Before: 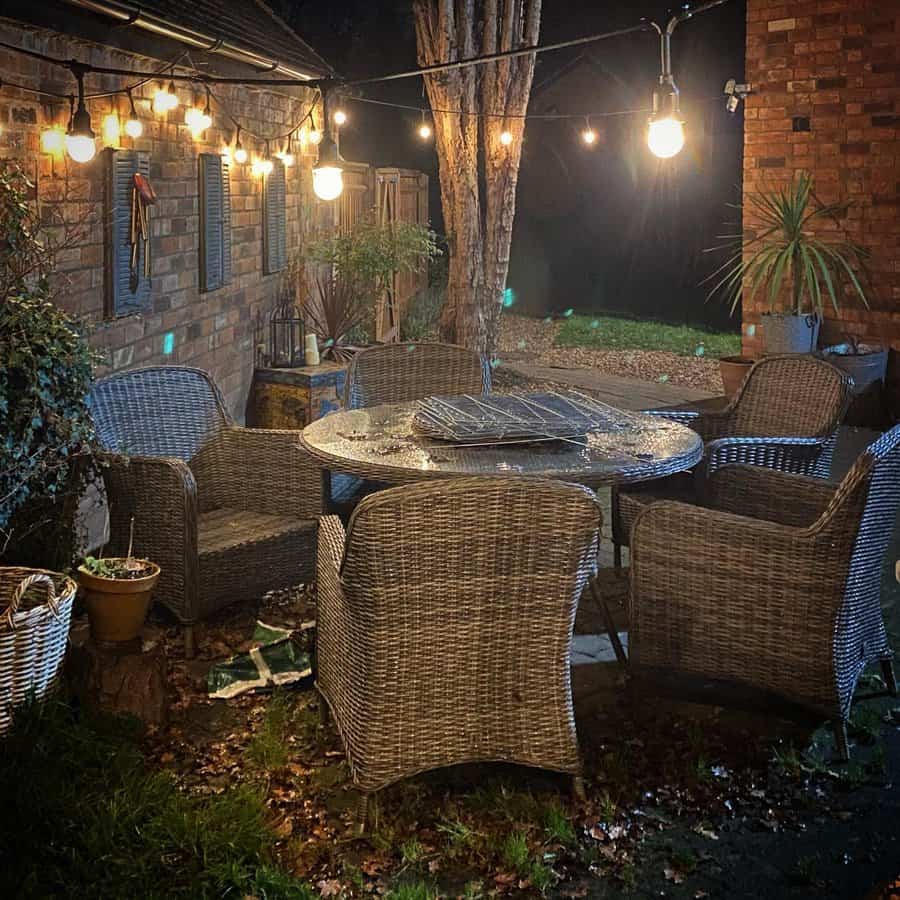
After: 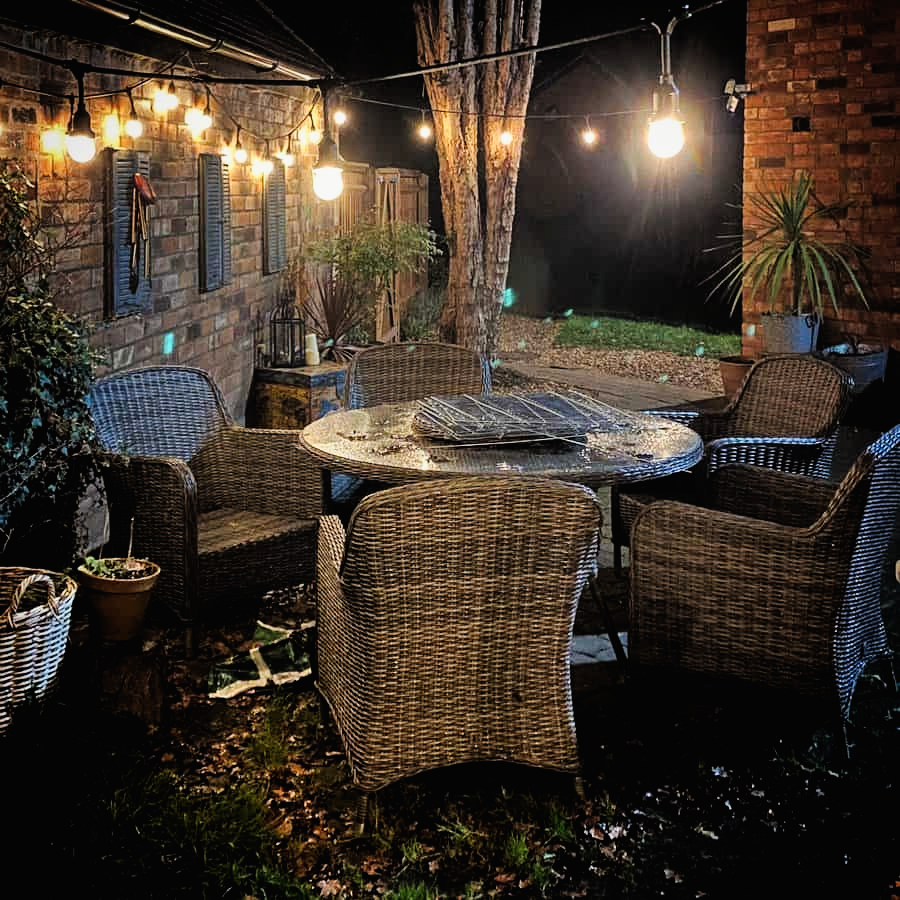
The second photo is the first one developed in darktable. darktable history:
filmic rgb: black relative exposure -4.96 EV, white relative exposure 2.84 EV, hardness 3.72
tone curve: curves: ch0 [(0, 0.01) (0.037, 0.032) (0.131, 0.108) (0.275, 0.258) (0.483, 0.512) (0.61, 0.661) (0.696, 0.742) (0.792, 0.834) (0.911, 0.936) (0.997, 0.995)]; ch1 [(0, 0) (0.308, 0.29) (0.425, 0.411) (0.503, 0.502) (0.529, 0.543) (0.683, 0.706) (0.746, 0.77) (1, 1)]; ch2 [(0, 0) (0.225, 0.214) (0.334, 0.339) (0.401, 0.415) (0.485, 0.487) (0.502, 0.502) (0.525, 0.523) (0.545, 0.552) (0.587, 0.61) (0.636, 0.654) (0.711, 0.729) (0.845, 0.855) (0.998, 0.977)], preserve colors none
exposure: compensate exposure bias true, compensate highlight preservation false
